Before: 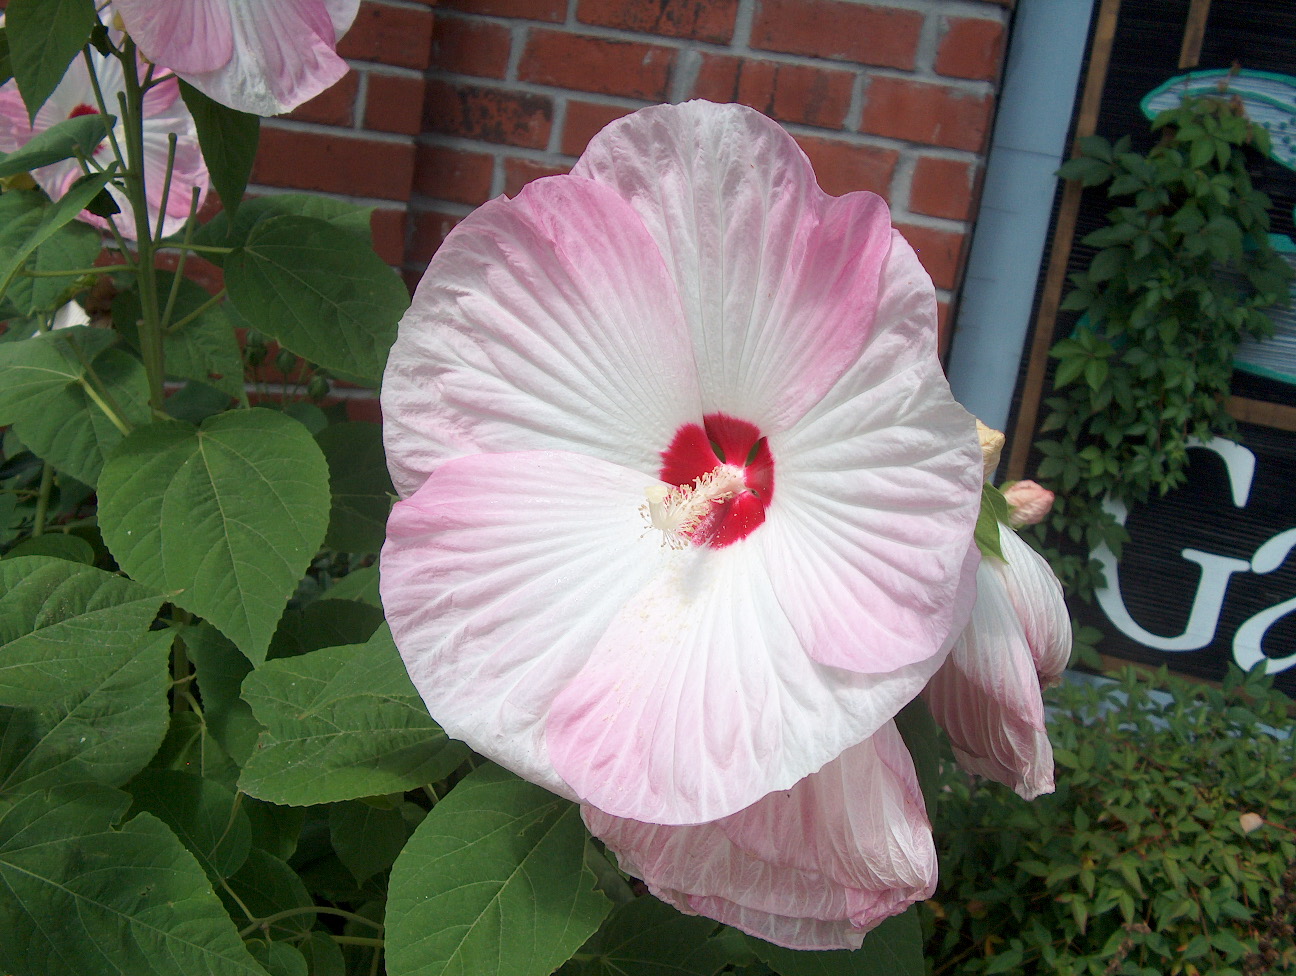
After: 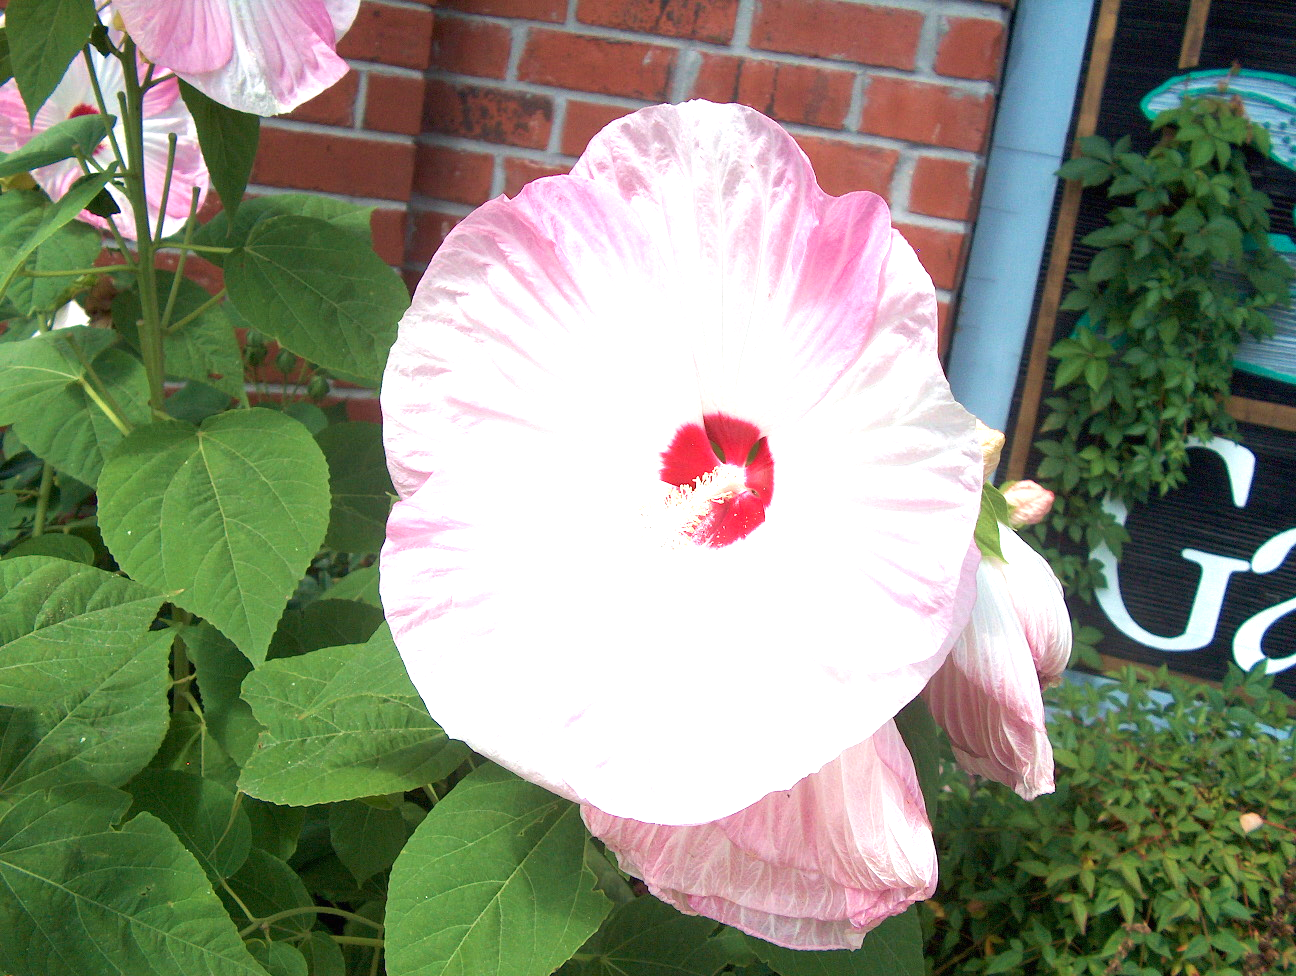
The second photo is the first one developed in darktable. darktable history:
velvia: on, module defaults
exposure: black level correction 0, exposure 1.2 EV, compensate exposure bias true, compensate highlight preservation false
